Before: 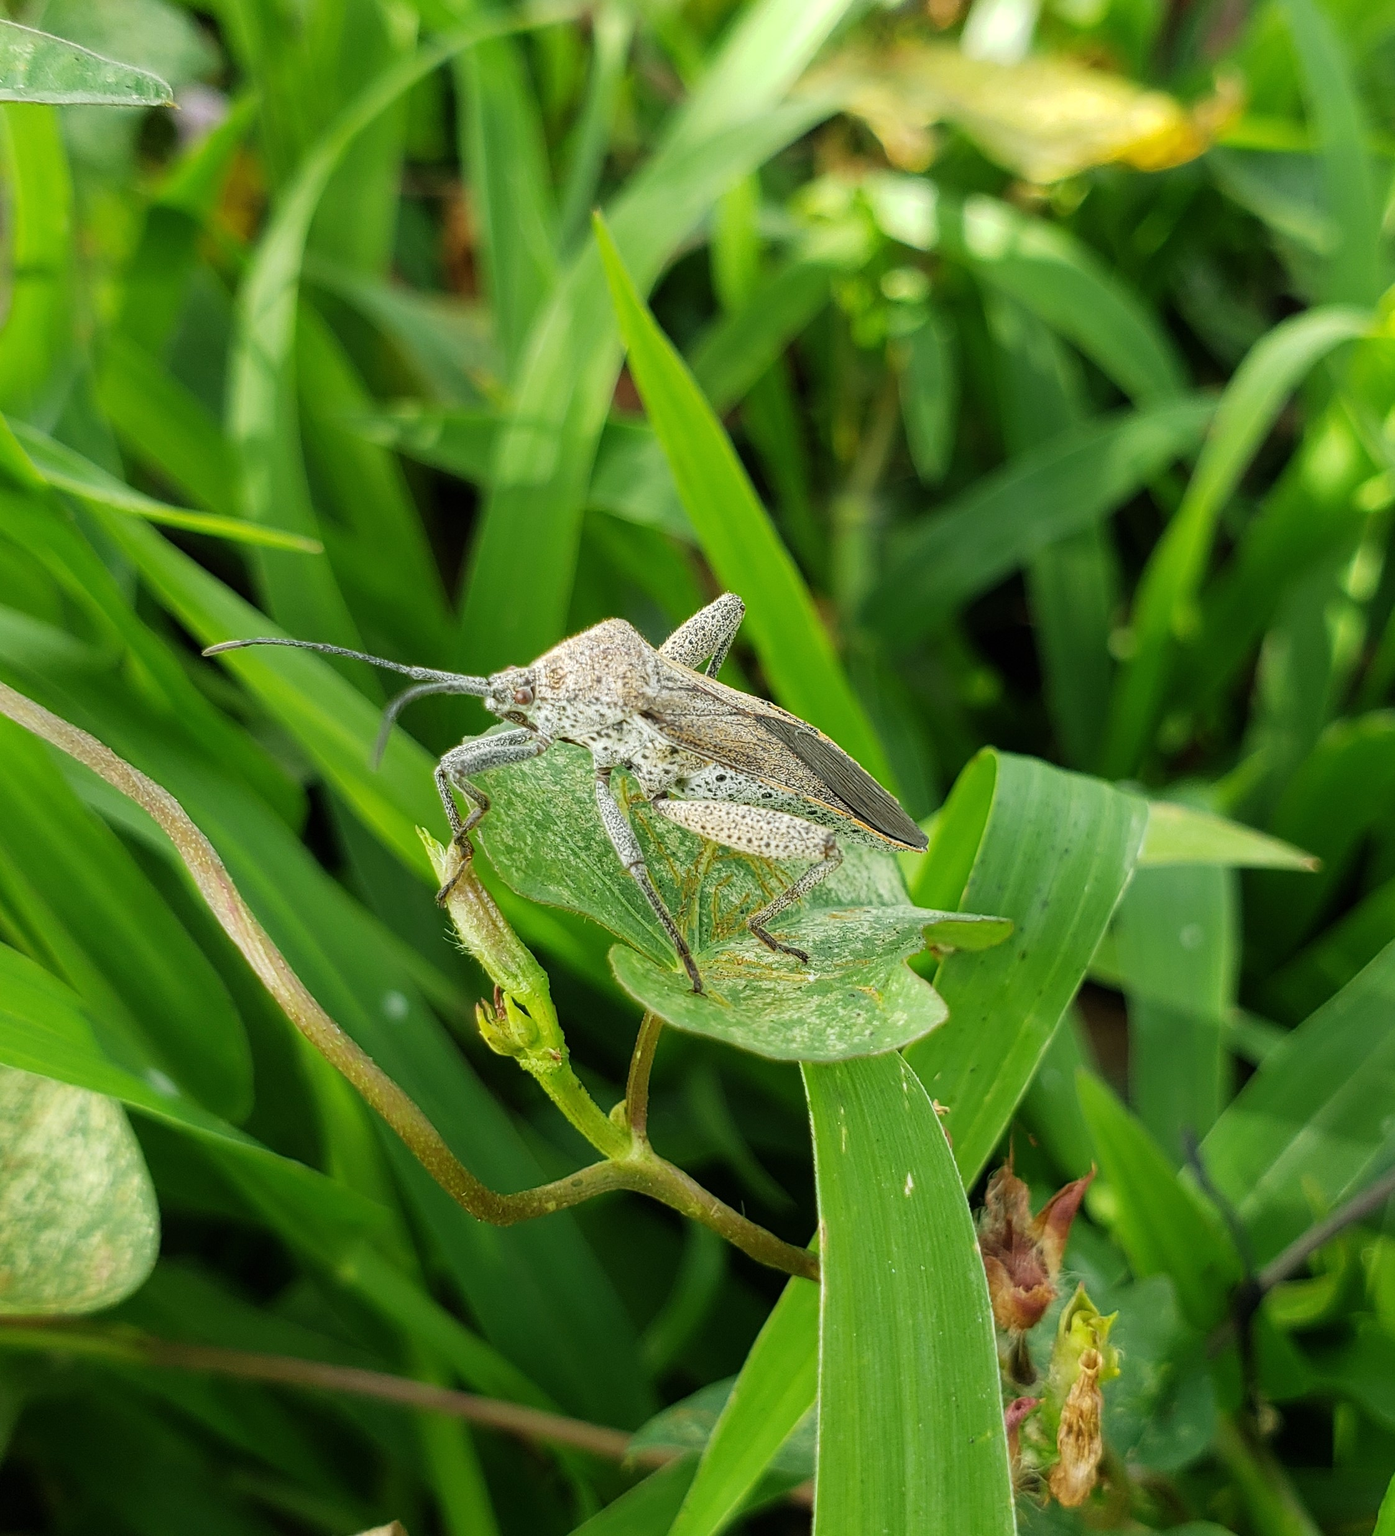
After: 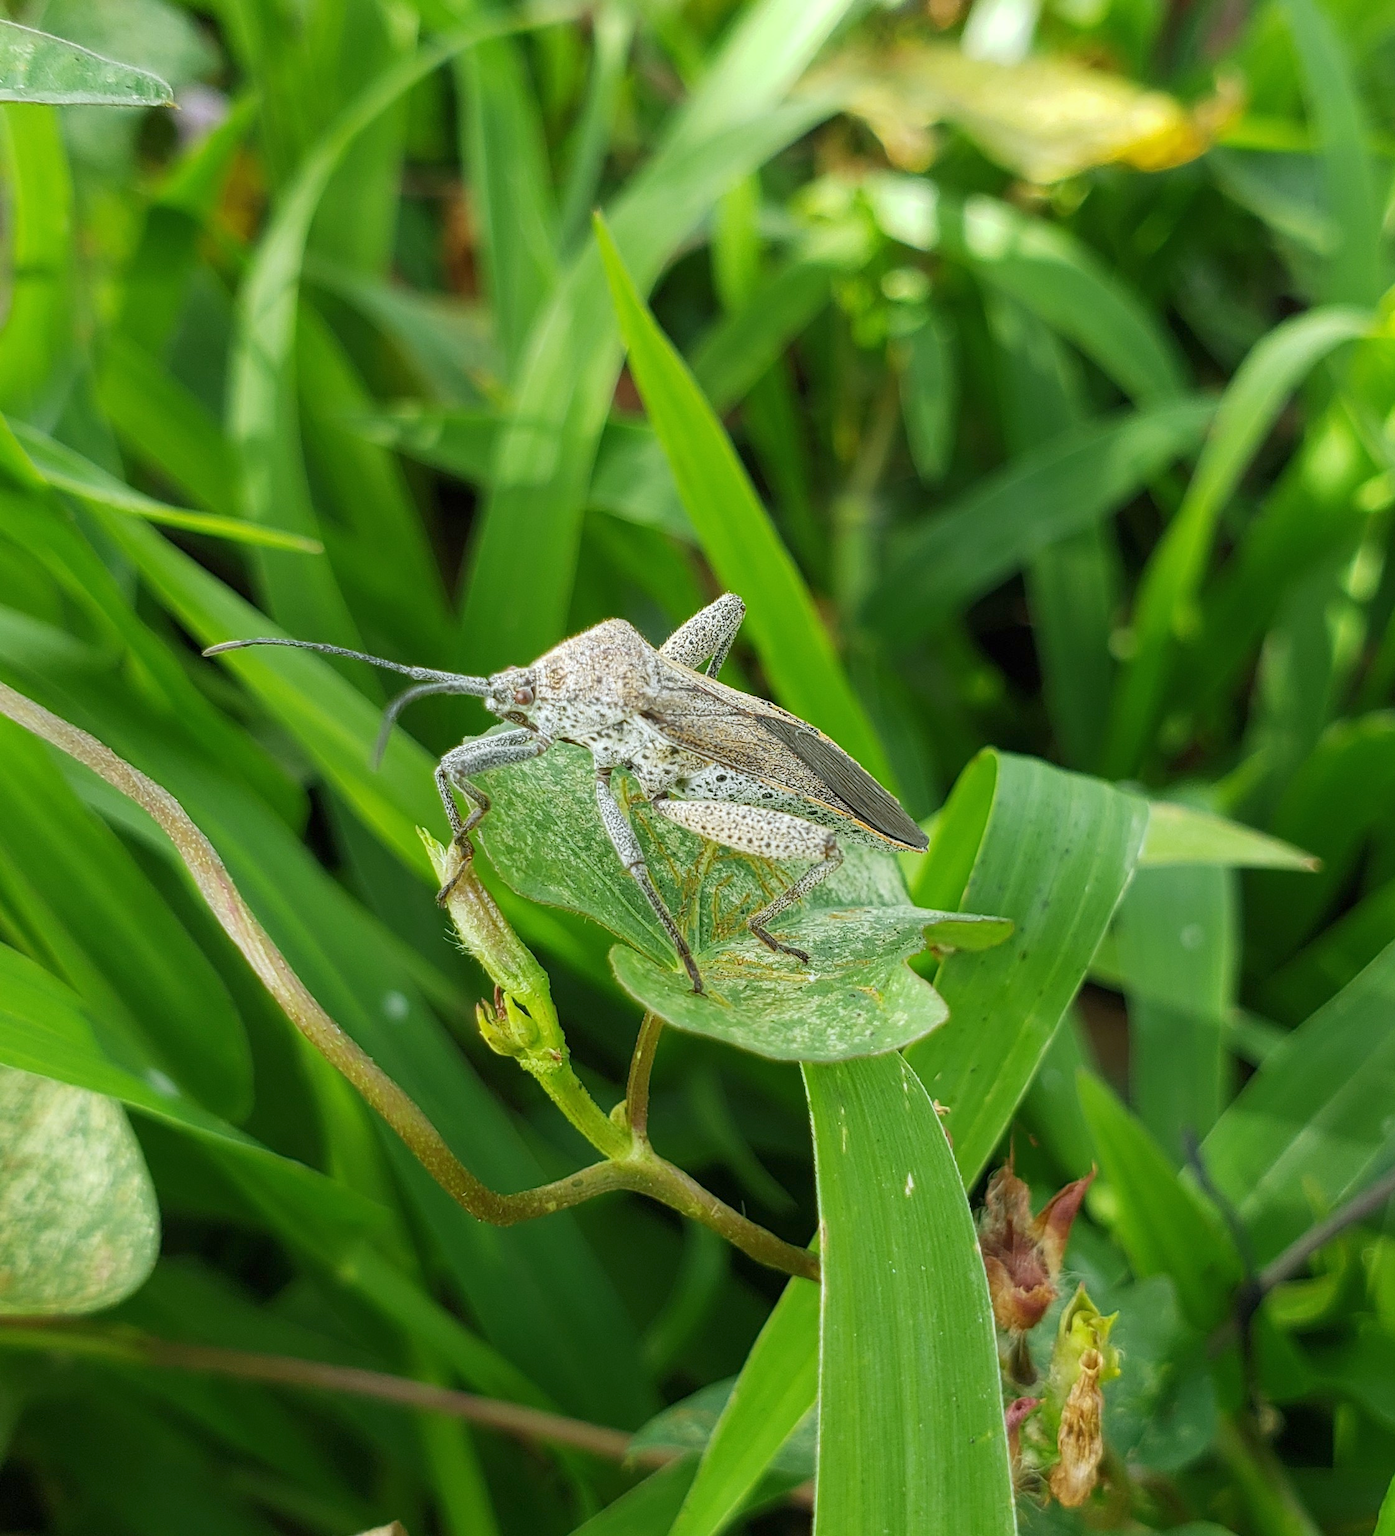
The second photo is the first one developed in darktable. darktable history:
rgb curve: curves: ch0 [(0, 0) (0.093, 0.159) (0.241, 0.265) (0.414, 0.42) (1, 1)], compensate middle gray true, preserve colors basic power
white balance: red 0.976, blue 1.04
